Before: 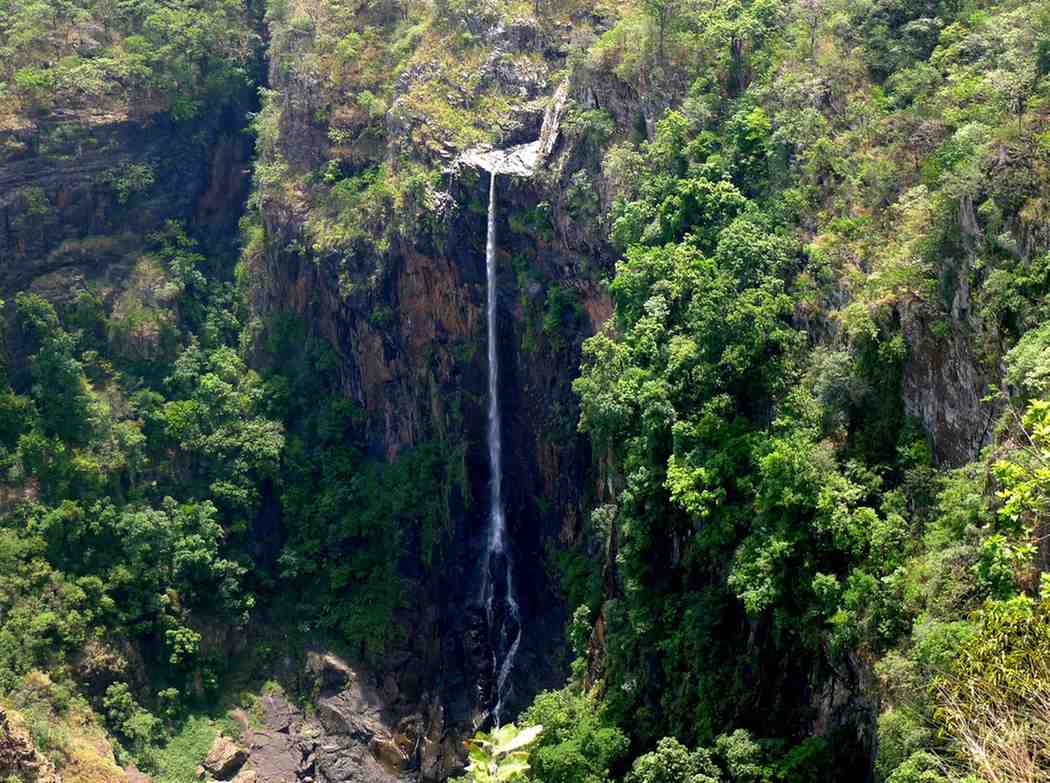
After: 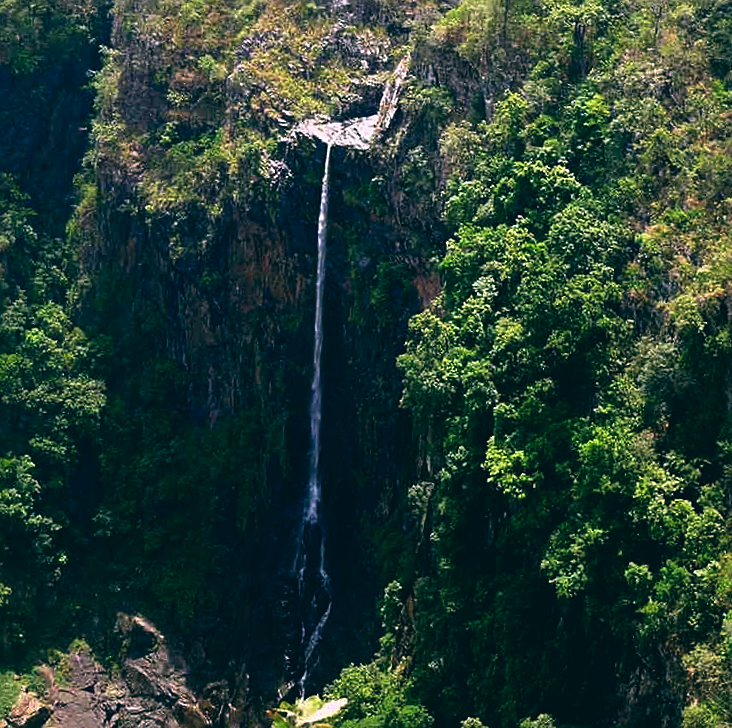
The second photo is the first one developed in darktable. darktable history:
crop and rotate: angle -3.27°, left 14.277%, top 0.028%, right 10.766%, bottom 0.028%
sharpen: on, module defaults
color balance: lift [1.016, 0.983, 1, 1.017], gamma [0.78, 1.018, 1.043, 0.957], gain [0.786, 1.063, 0.937, 1.017], input saturation 118.26%, contrast 13.43%, contrast fulcrum 21.62%, output saturation 82.76%
